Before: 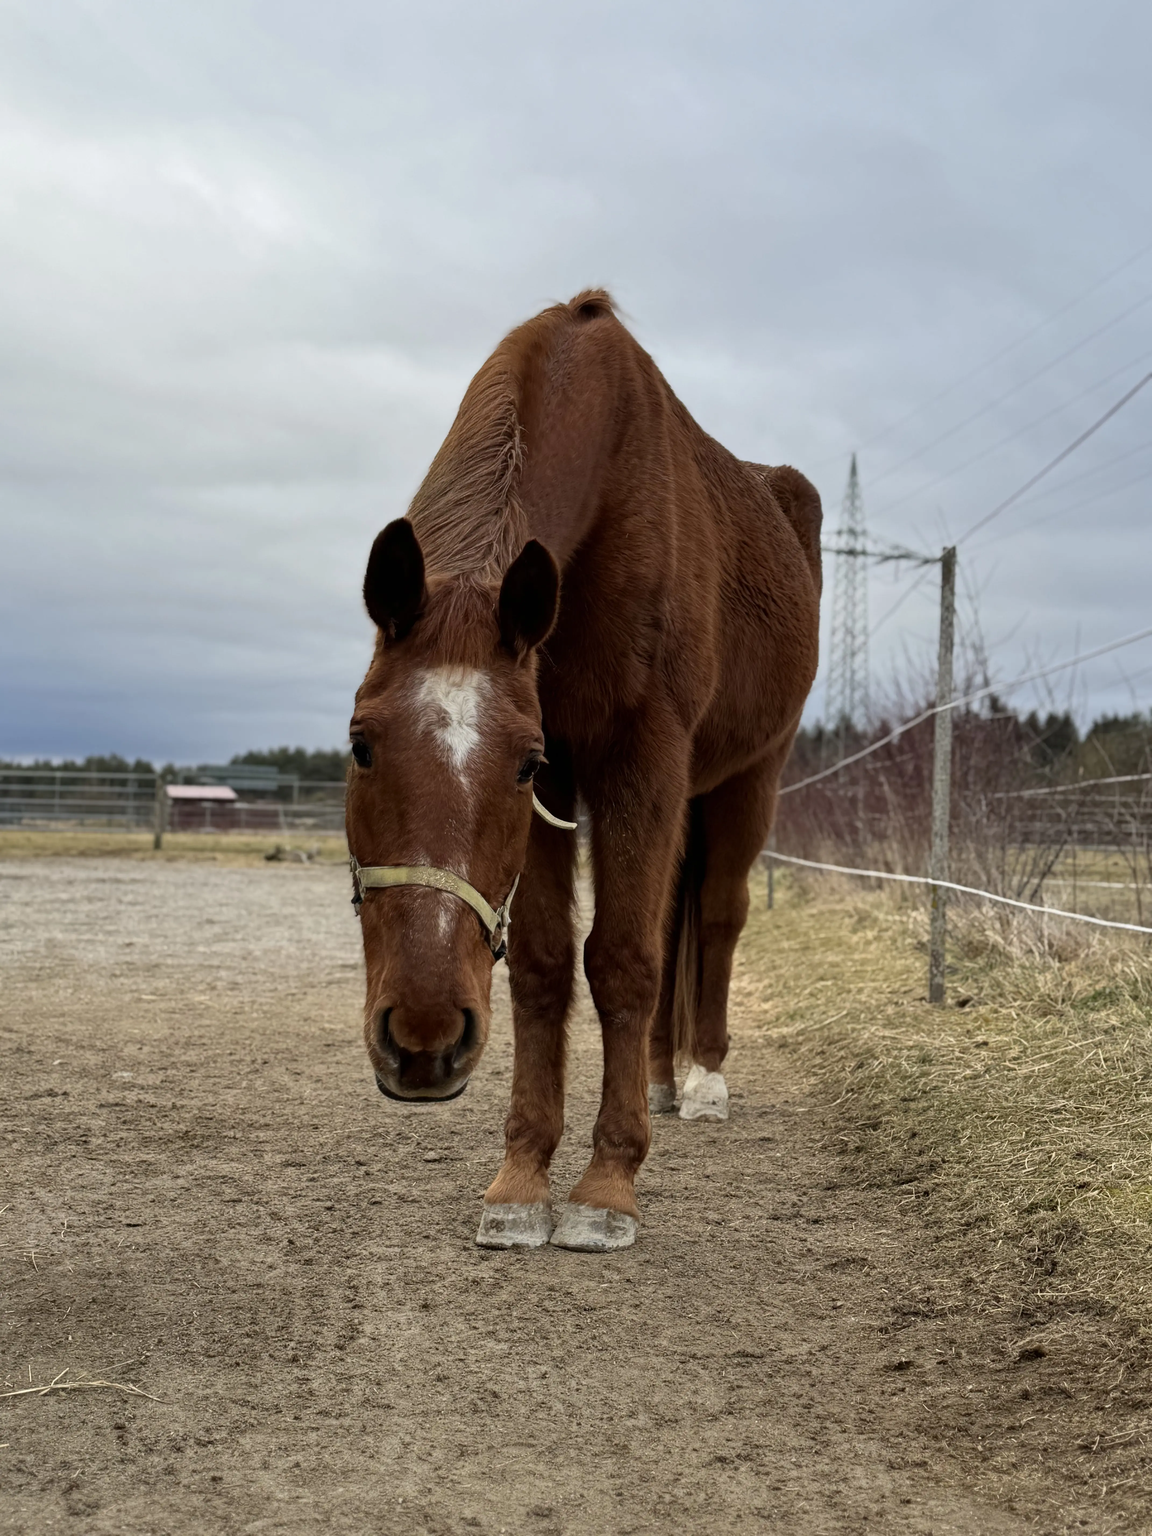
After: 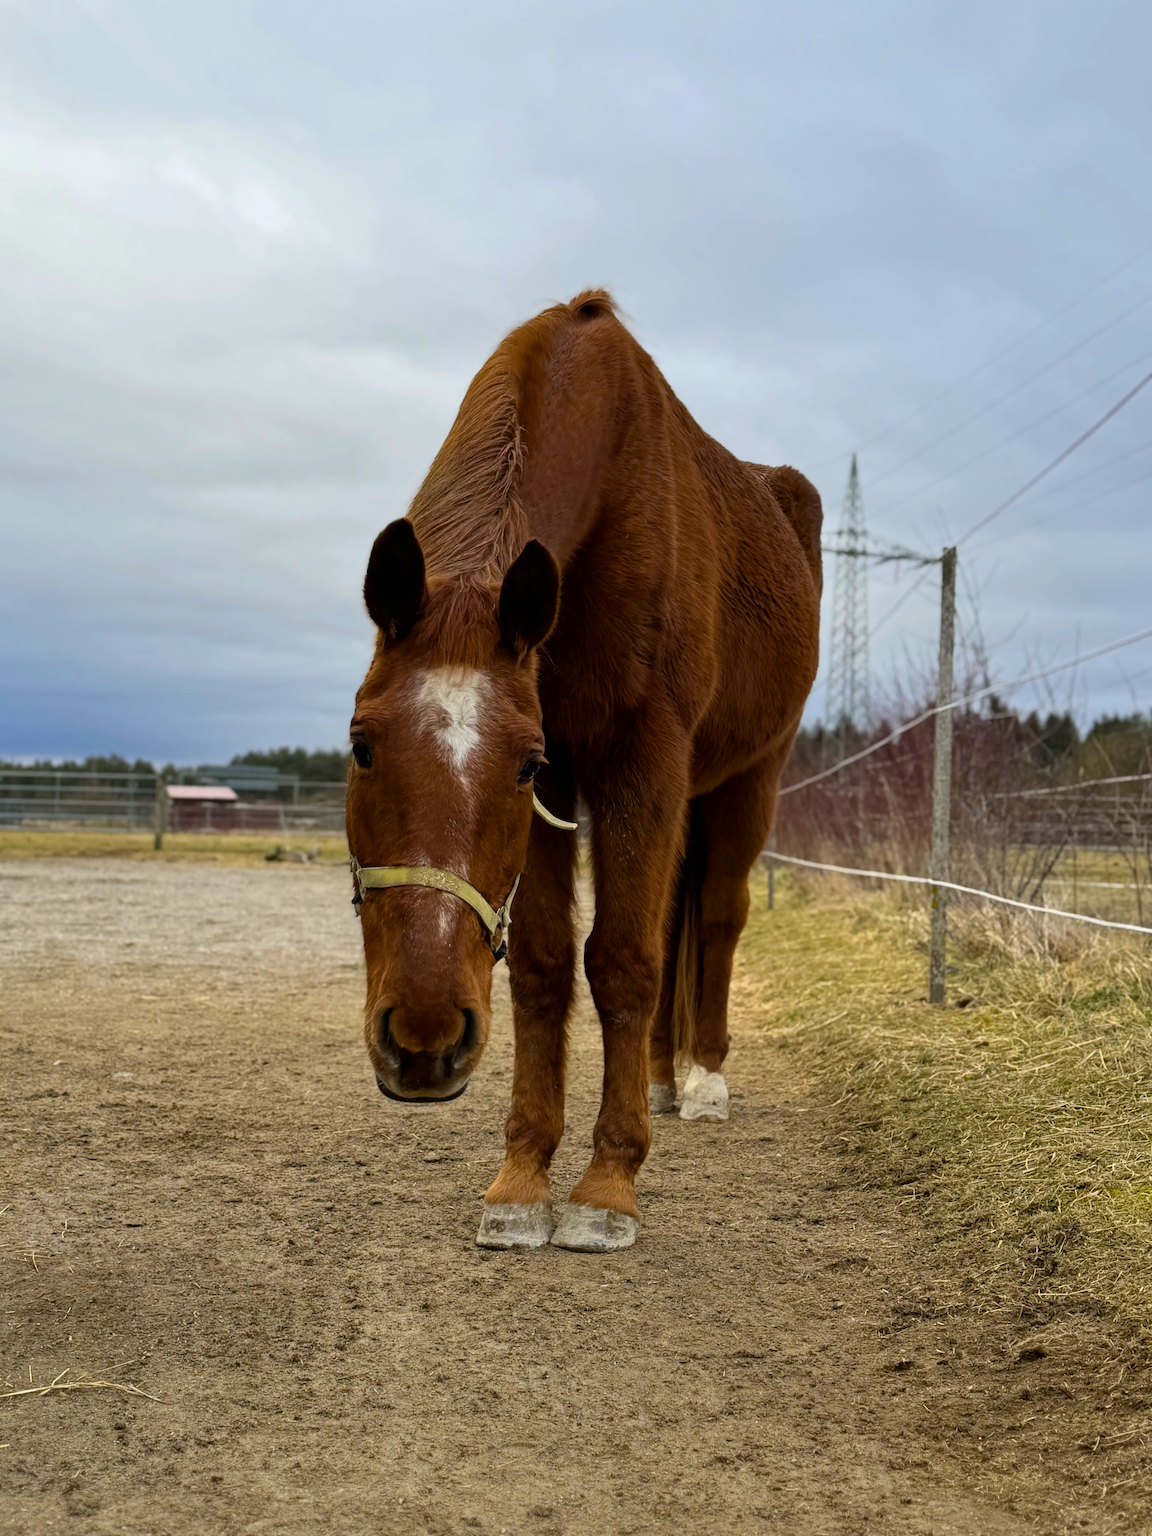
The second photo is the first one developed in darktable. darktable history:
color balance rgb: perceptual saturation grading › global saturation 17.729%, global vibrance 42.016%
